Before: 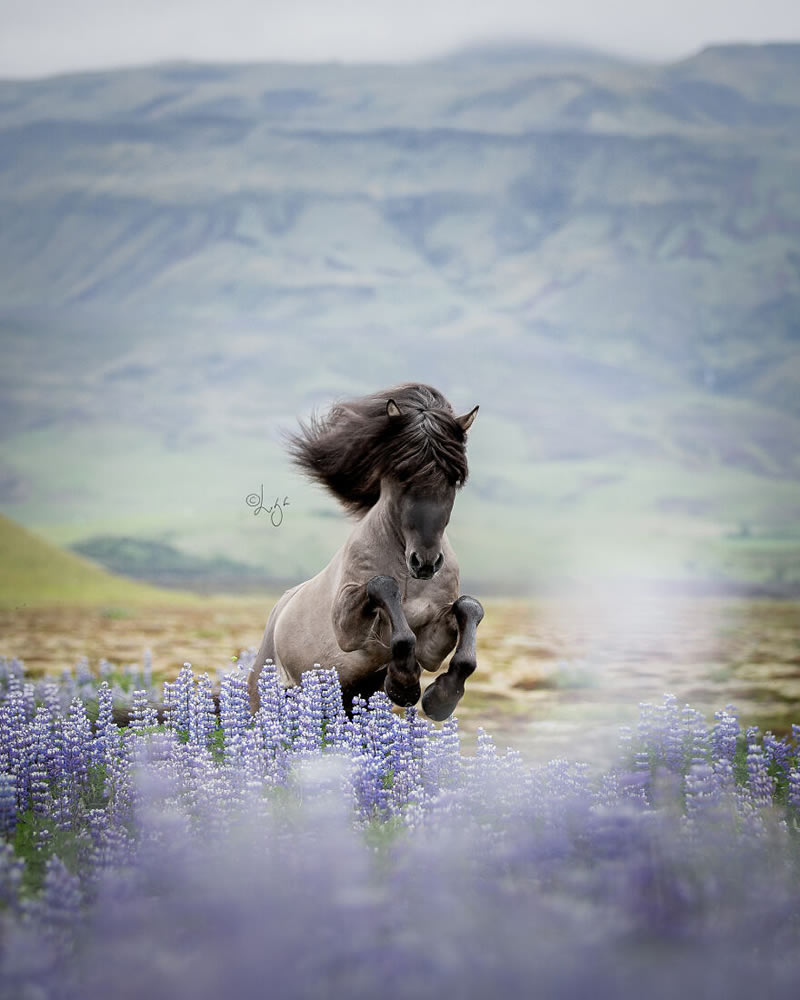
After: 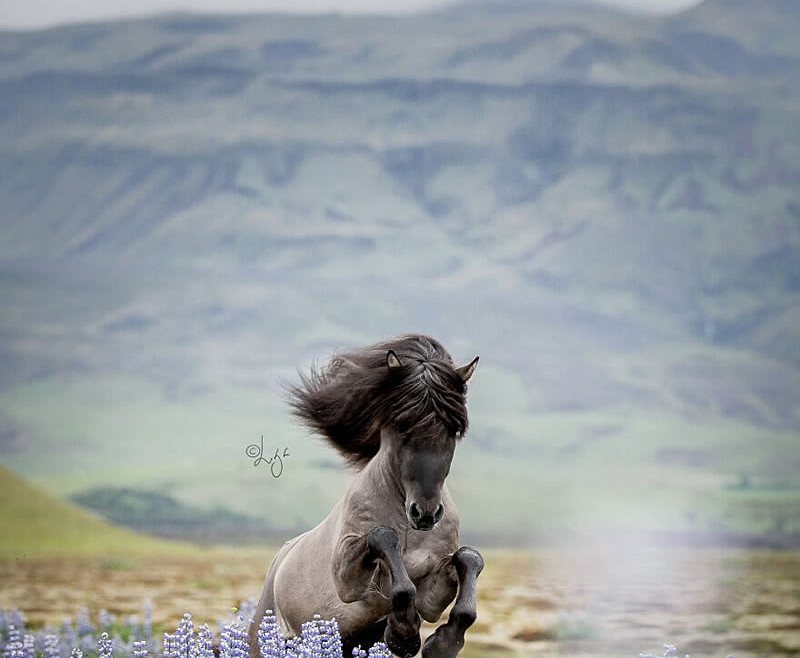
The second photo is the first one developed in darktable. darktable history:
sharpen: radius 1.22, amount 0.297, threshold 0.034
shadows and highlights: soften with gaussian
crop and rotate: top 4.944%, bottom 29.217%
